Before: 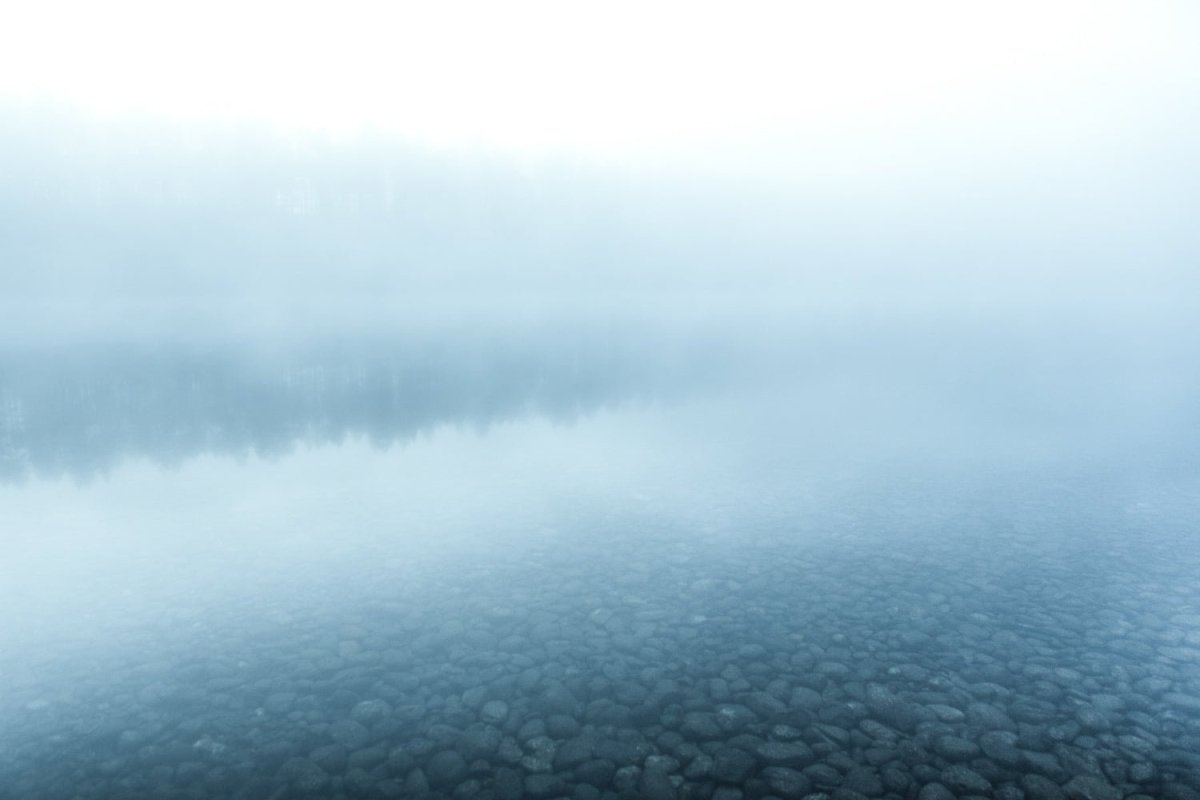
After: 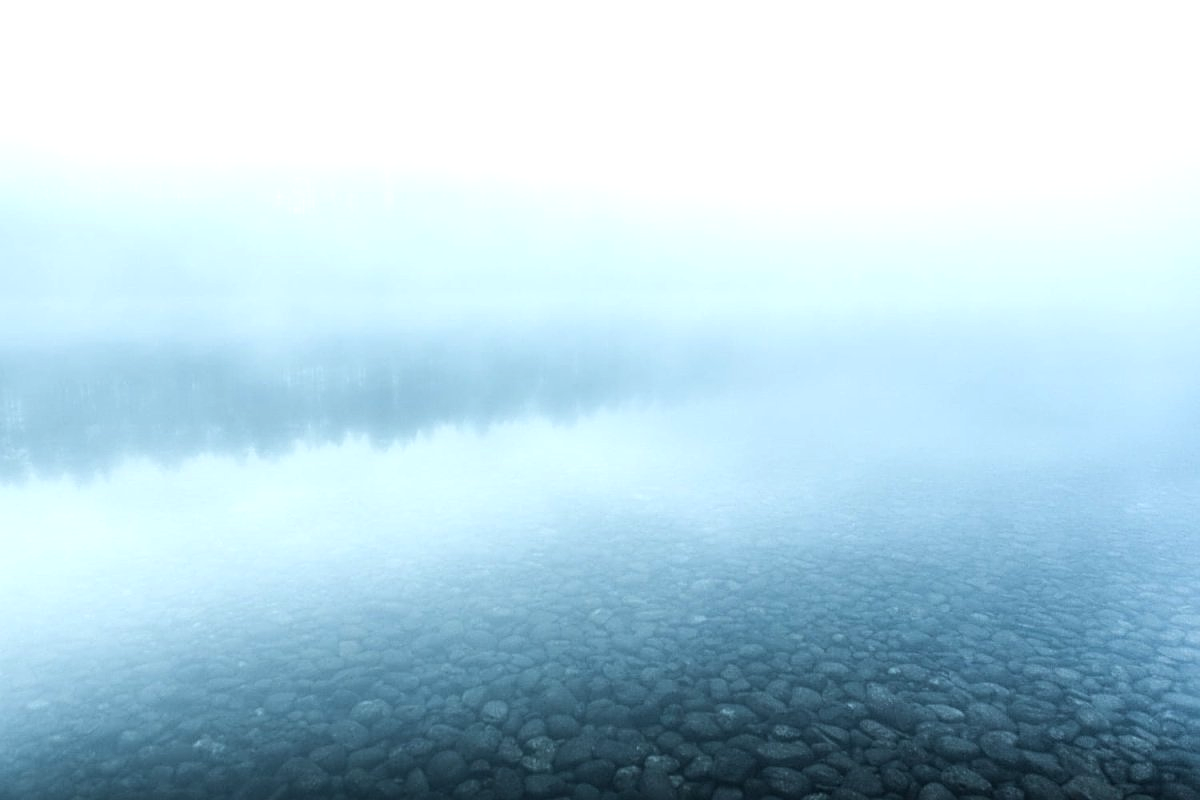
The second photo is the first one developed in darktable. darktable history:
color balance rgb: global vibrance 20%
sharpen: on, module defaults
tone equalizer: -8 EV -0.417 EV, -7 EV -0.389 EV, -6 EV -0.333 EV, -5 EV -0.222 EV, -3 EV 0.222 EV, -2 EV 0.333 EV, -1 EV 0.389 EV, +0 EV 0.417 EV, edges refinement/feathering 500, mask exposure compensation -1.57 EV, preserve details no
